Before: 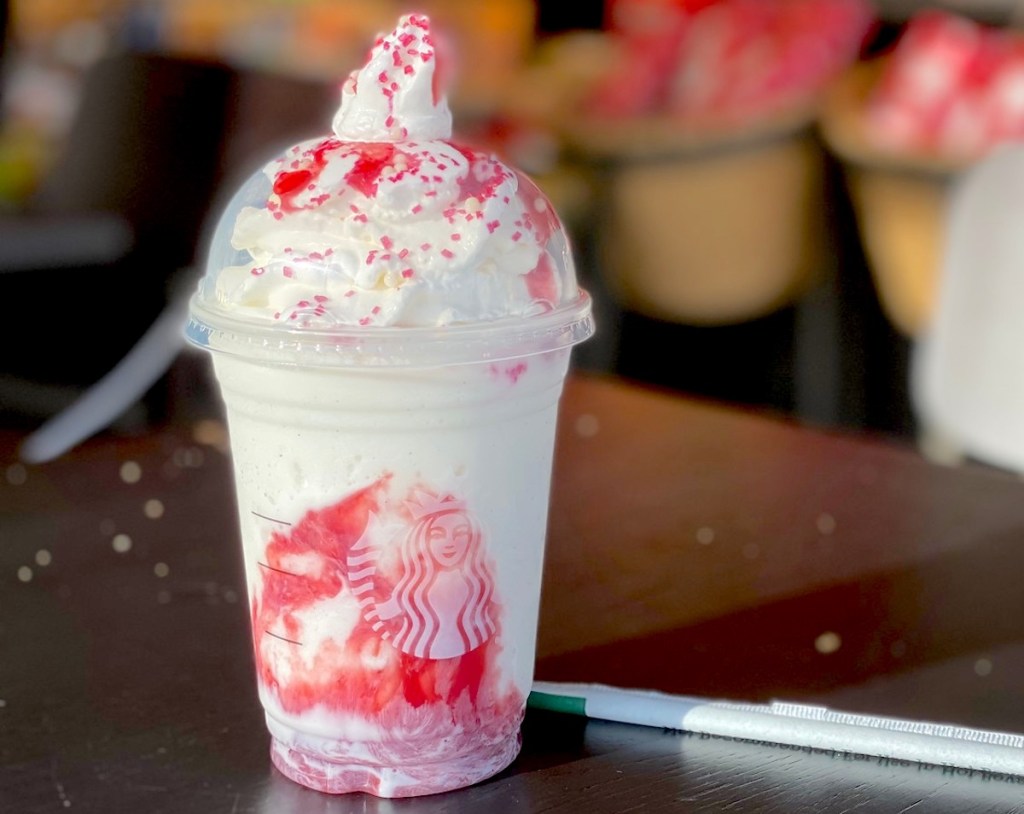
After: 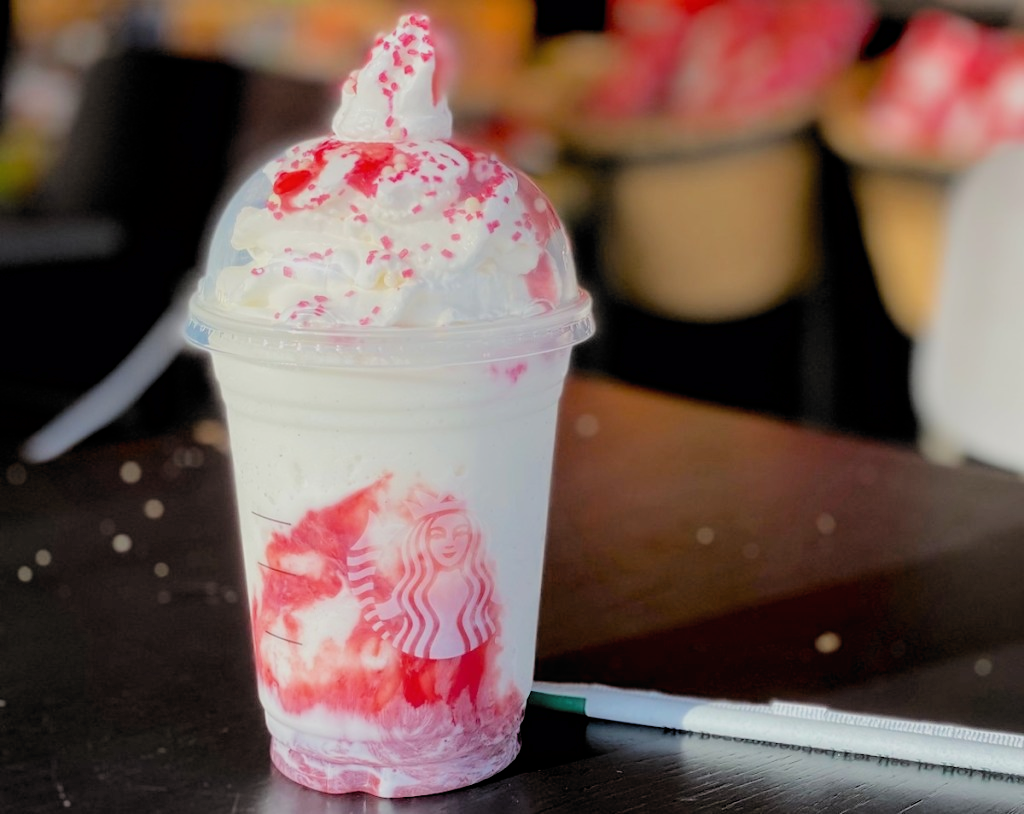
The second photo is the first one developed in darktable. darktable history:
filmic rgb: black relative exposure -5.11 EV, white relative exposure 3.99 EV, threshold 5.95 EV, hardness 2.89, contrast 1.099, highlights saturation mix -21.18%, color science v6 (2022), enable highlight reconstruction true
